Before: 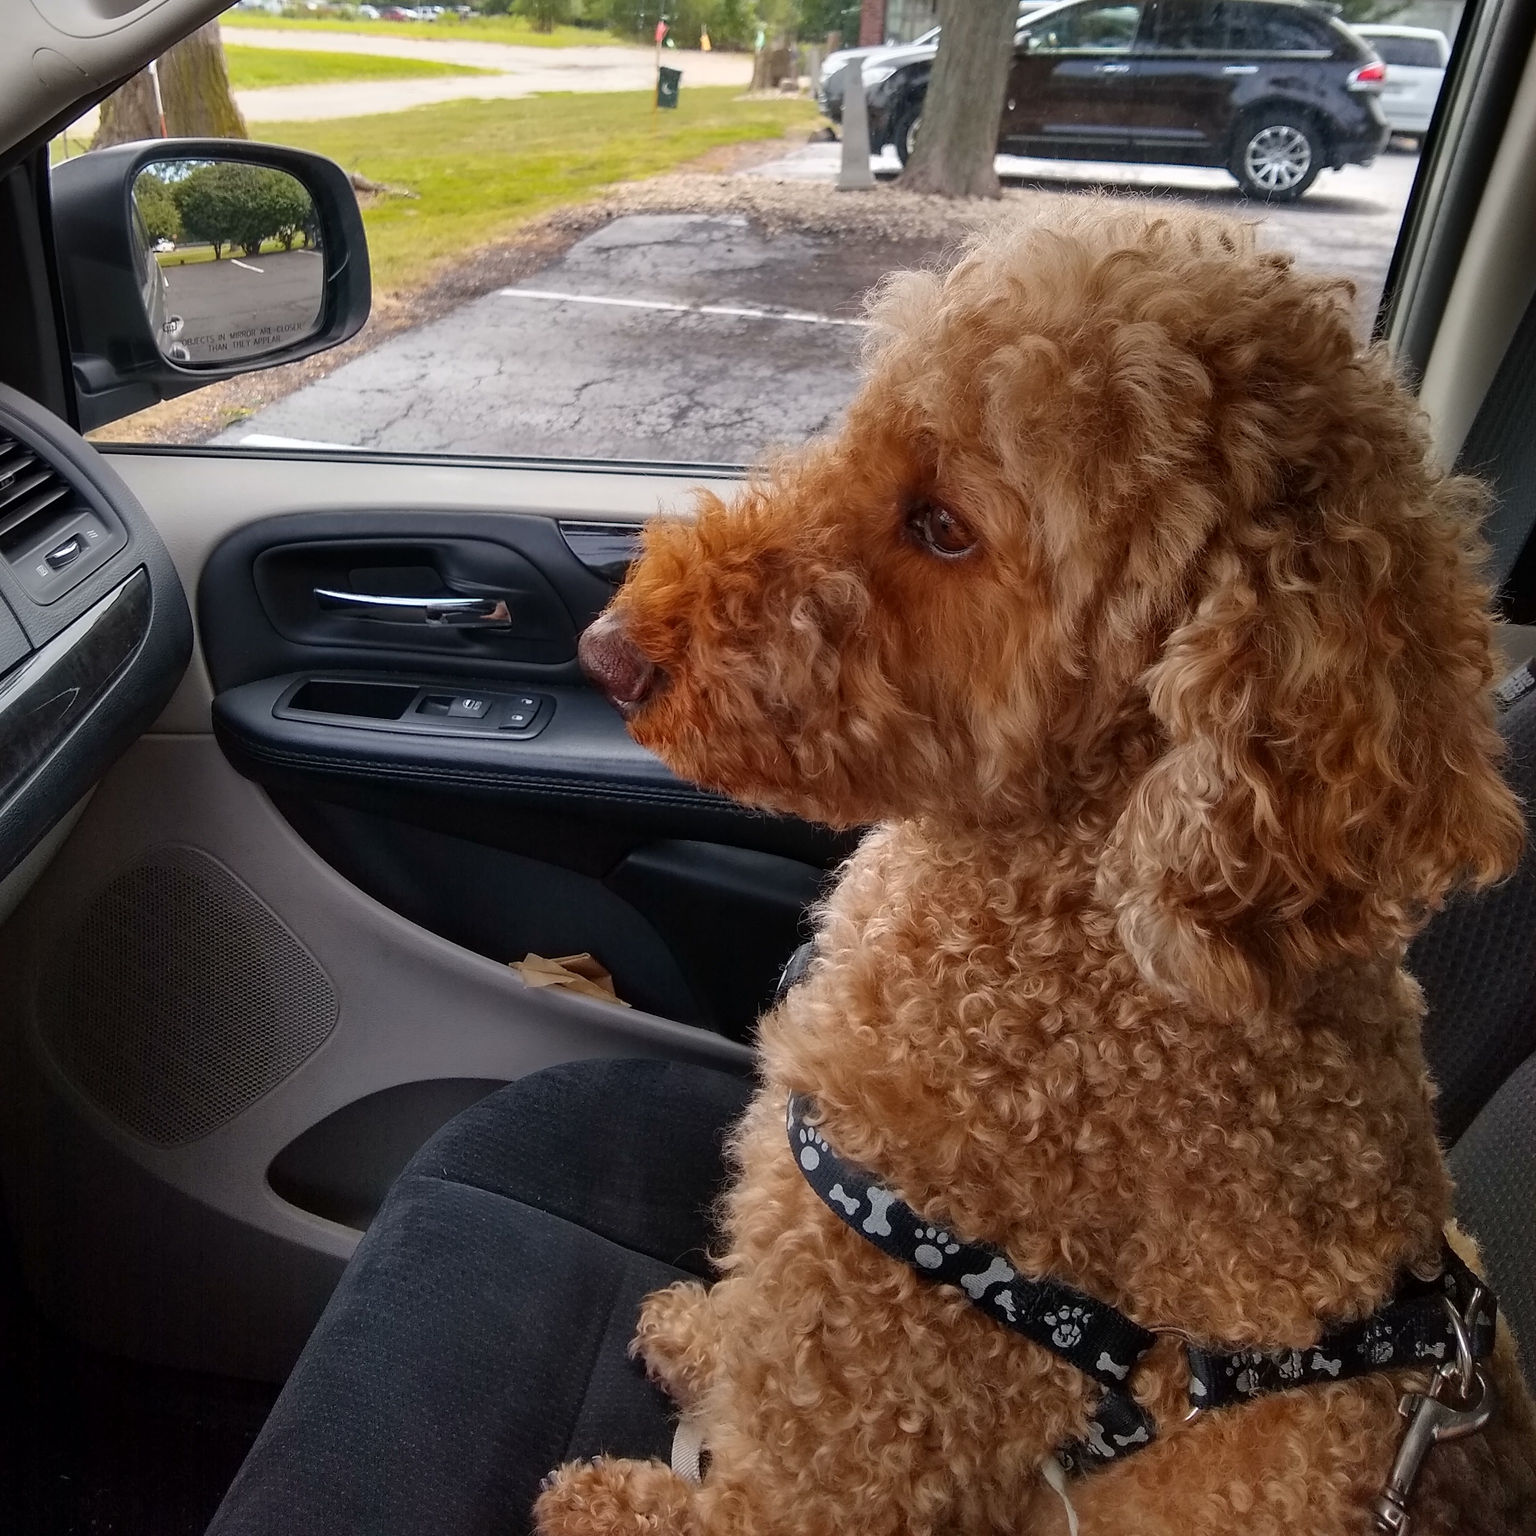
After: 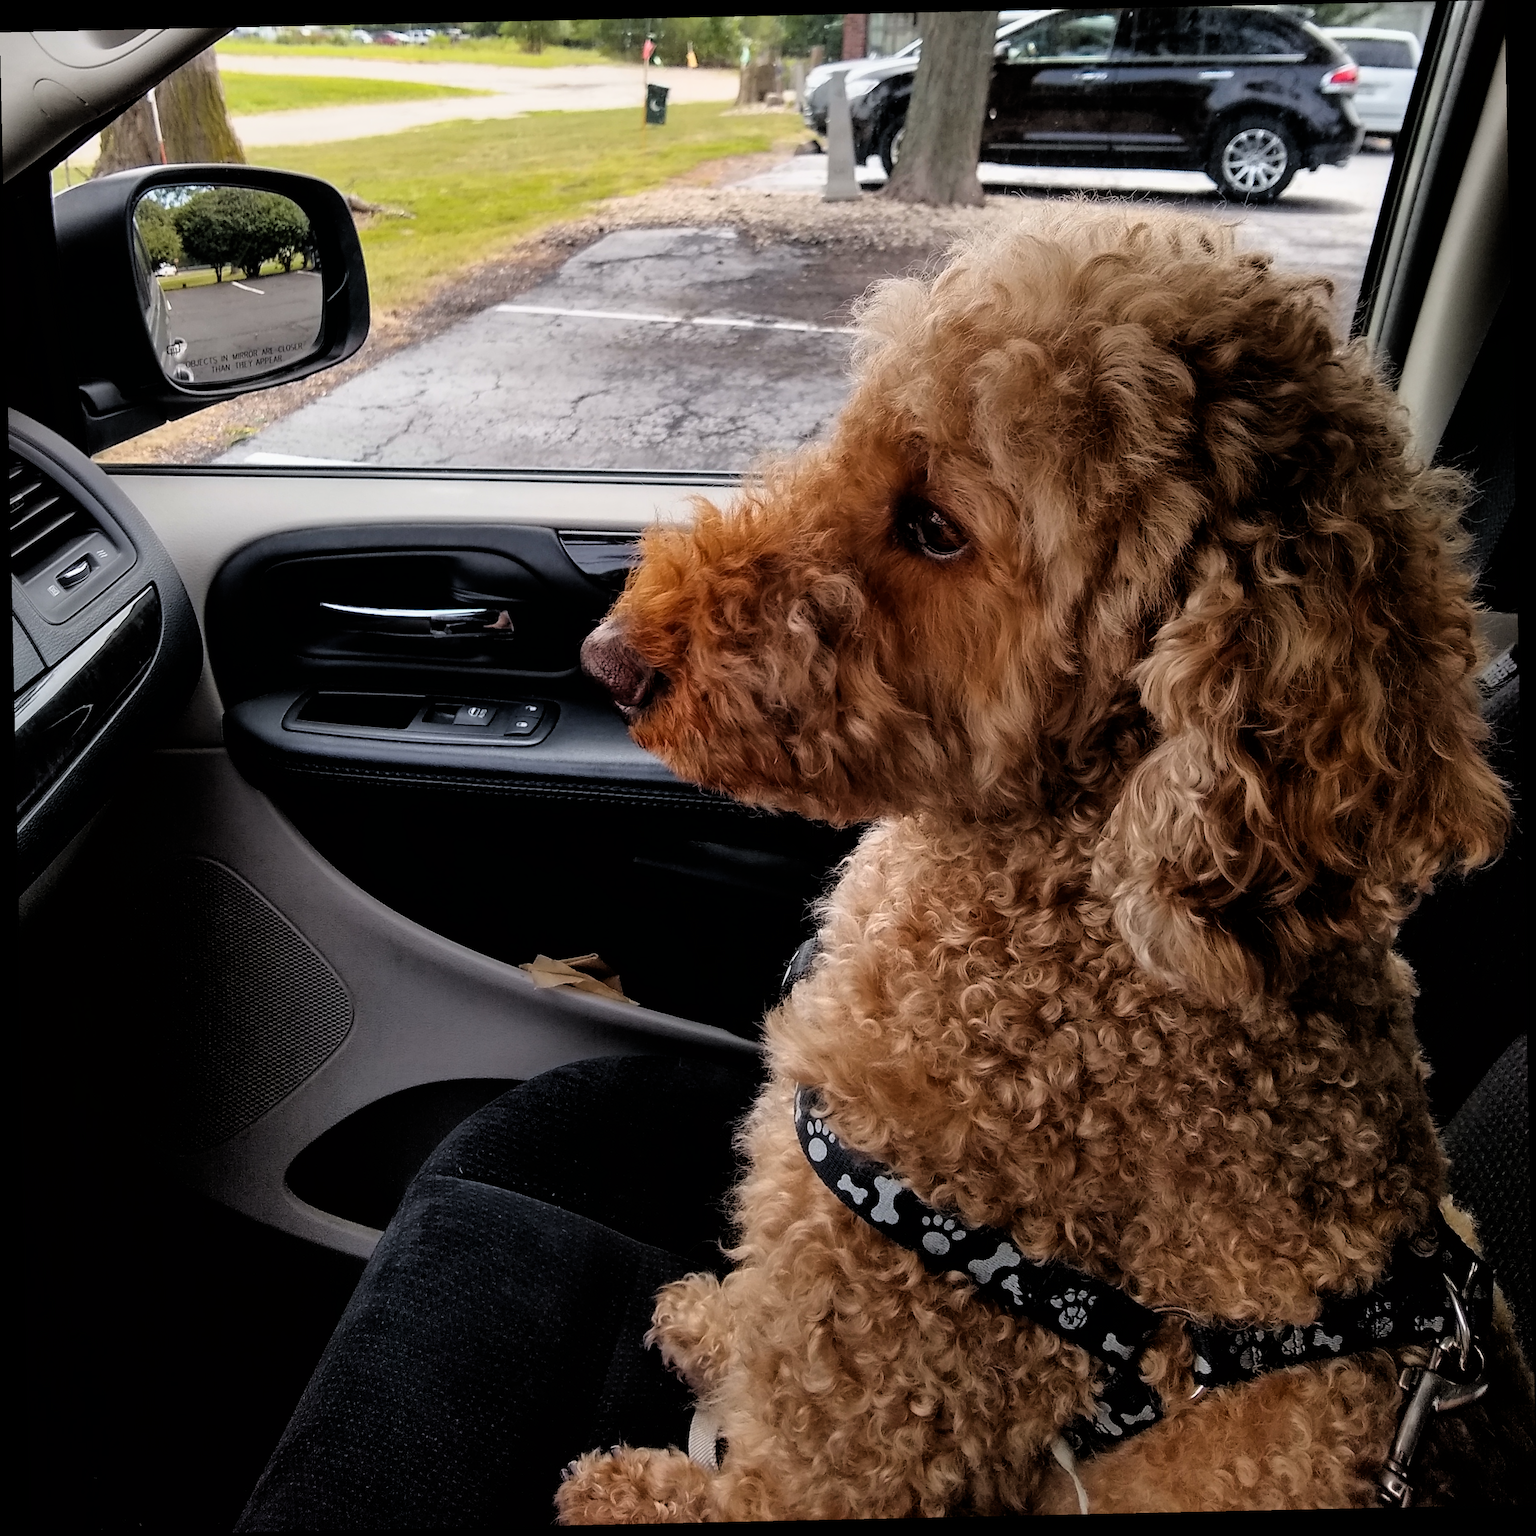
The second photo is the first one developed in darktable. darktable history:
filmic rgb: black relative exposure -3.72 EV, white relative exposure 2.77 EV, dynamic range scaling -5.32%, hardness 3.03
rotate and perspective: rotation -1.24°, automatic cropping off
